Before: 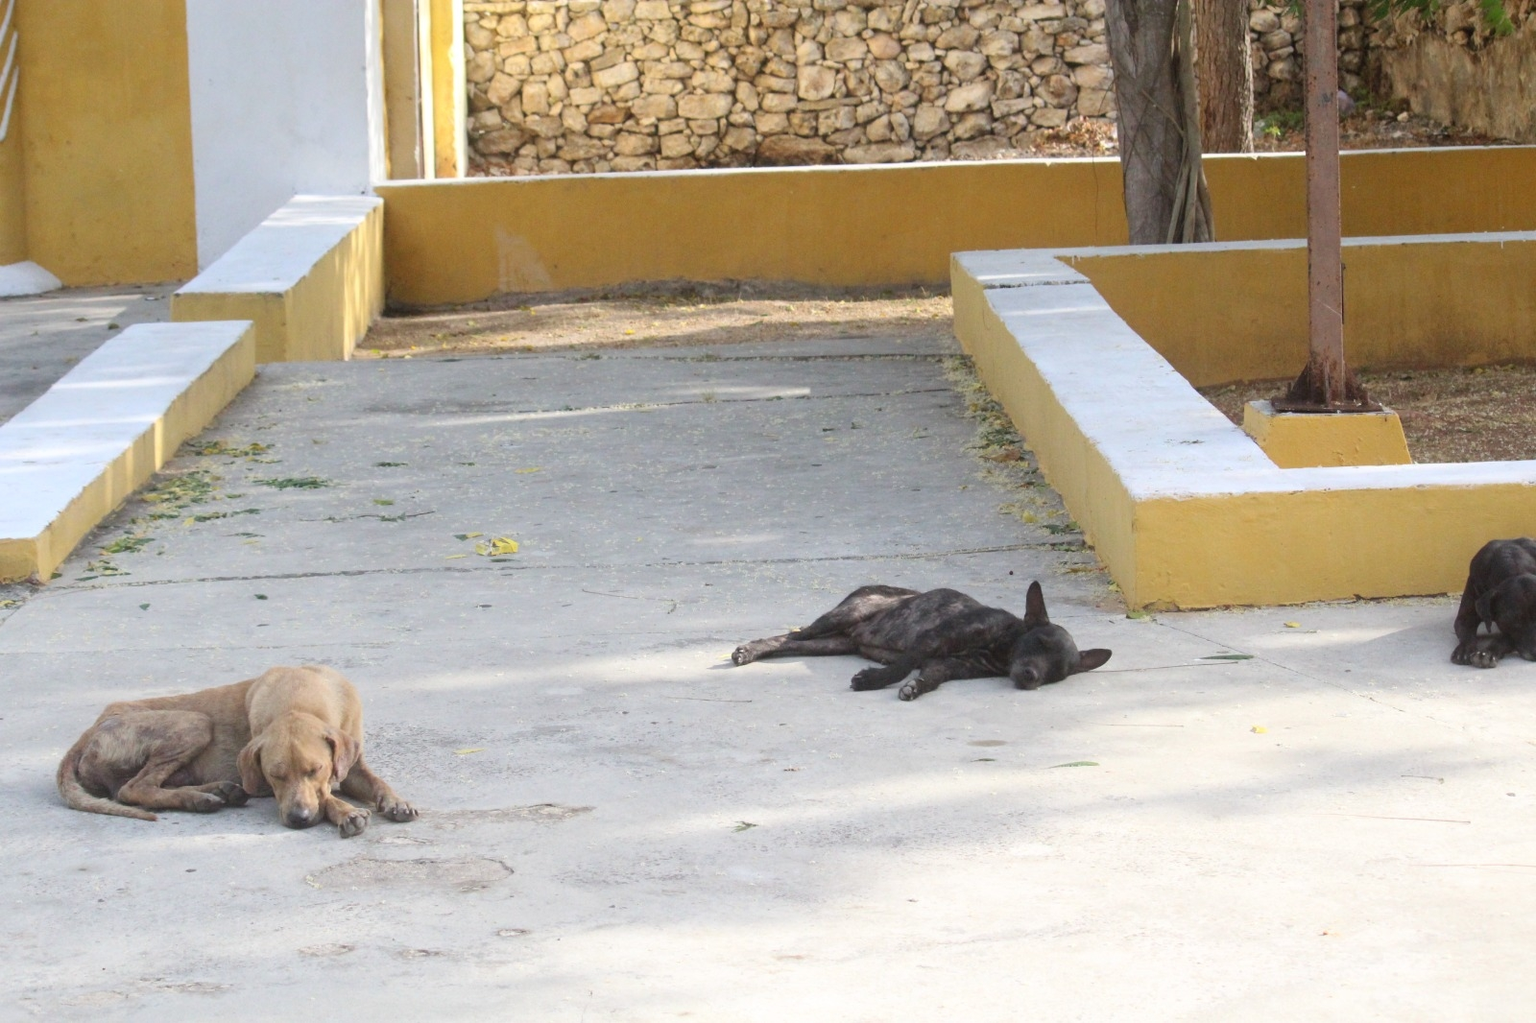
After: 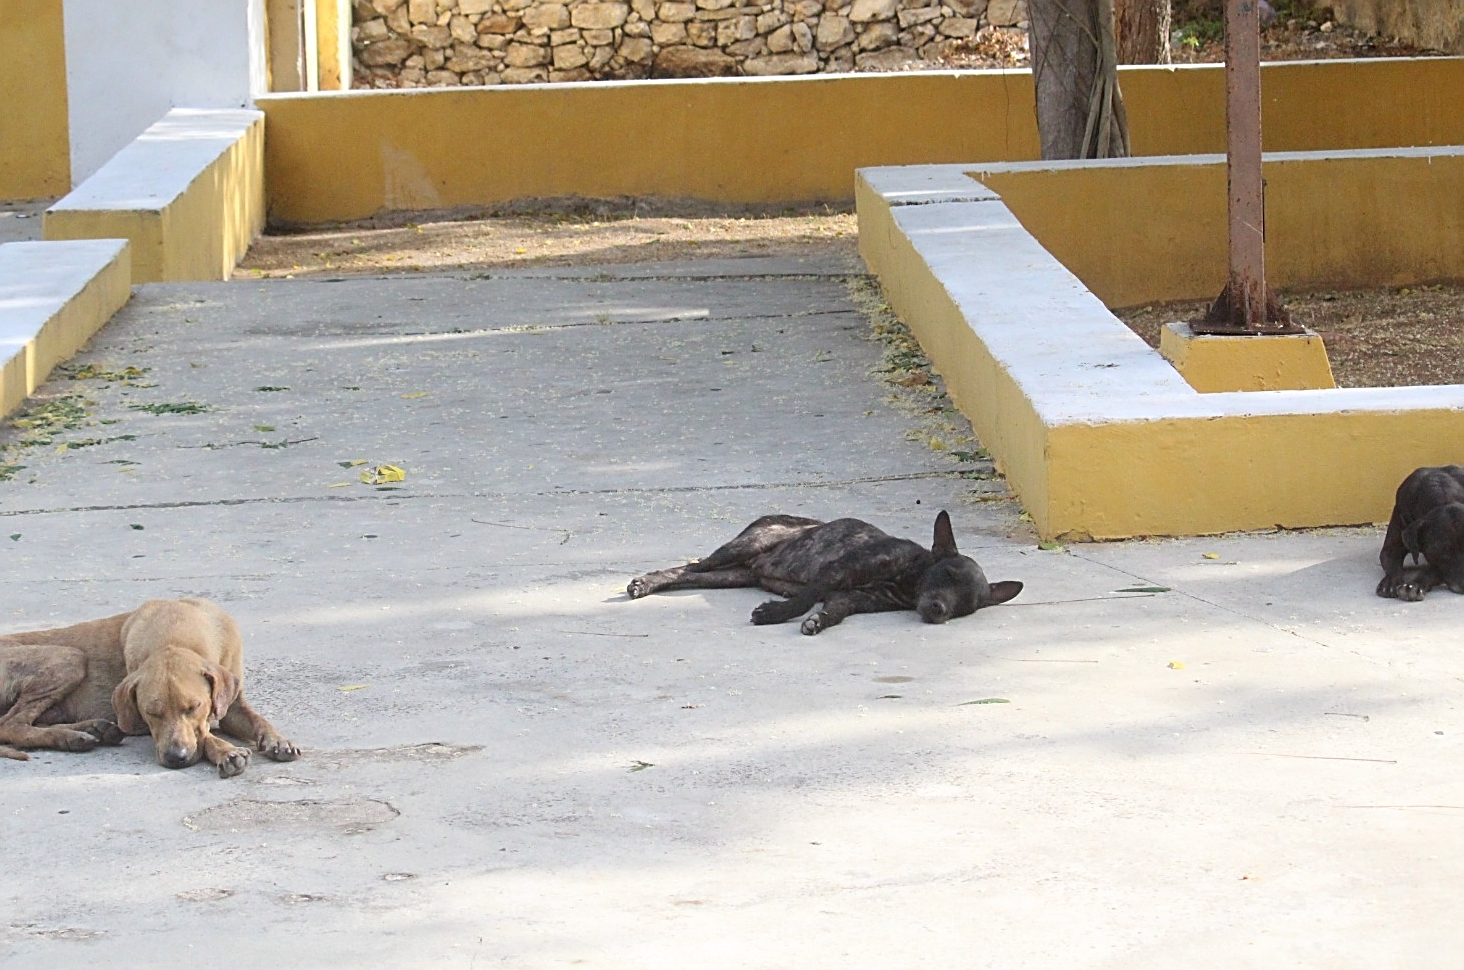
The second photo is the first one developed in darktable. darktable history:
sharpen: amount 0.751
crop and rotate: left 8.475%, top 8.967%
